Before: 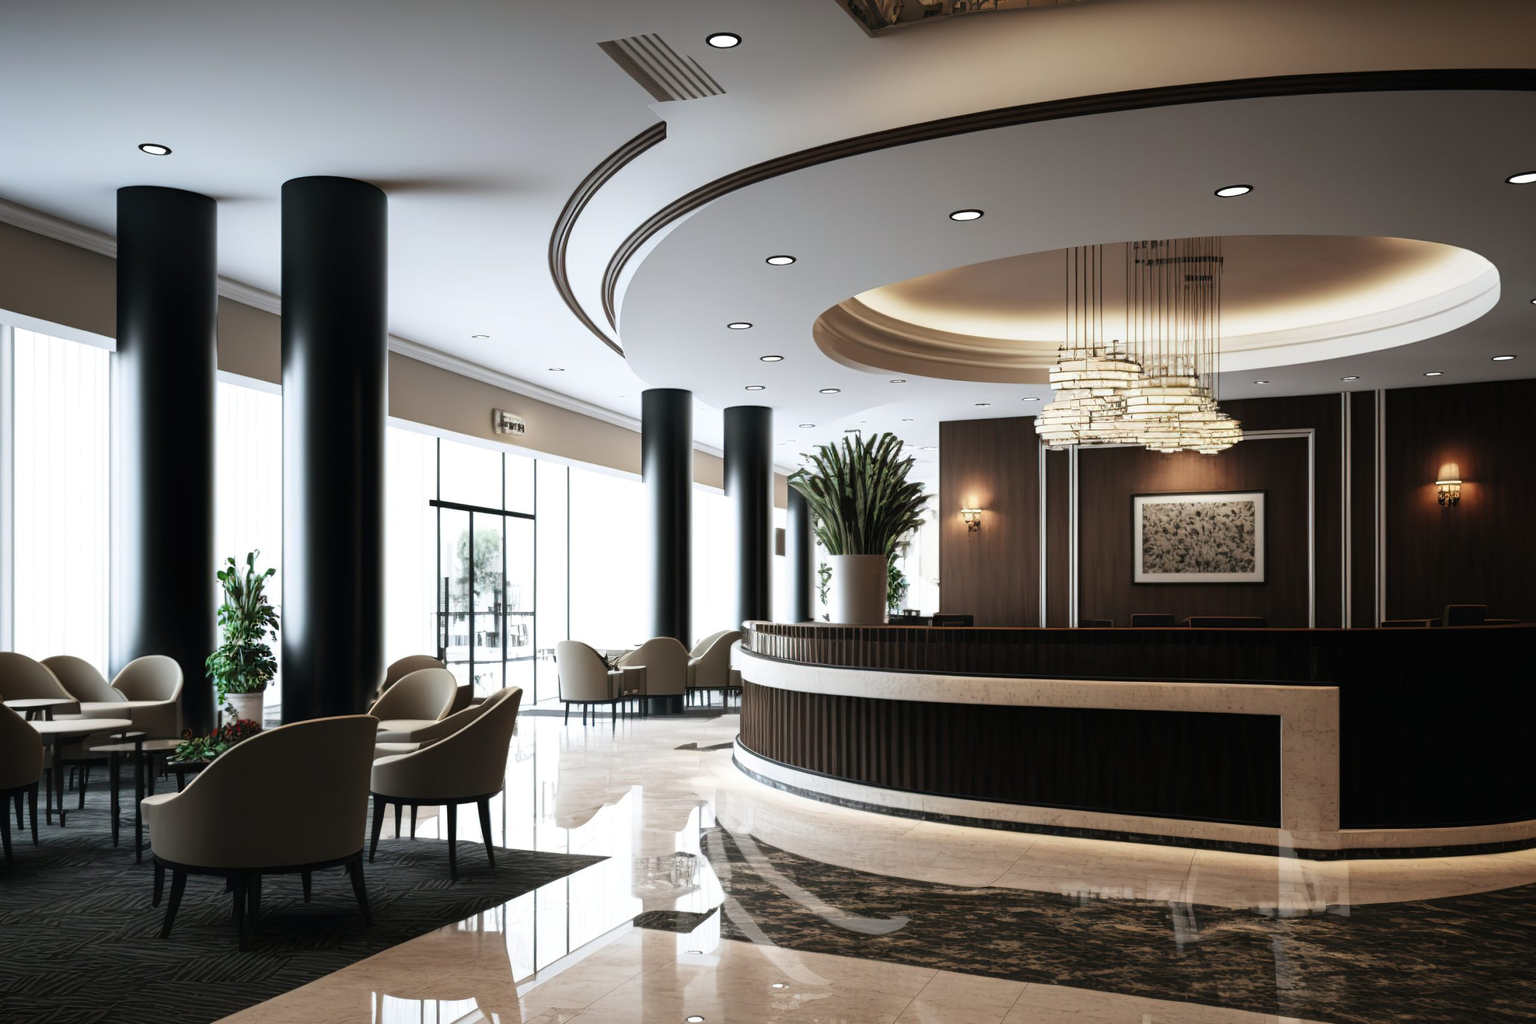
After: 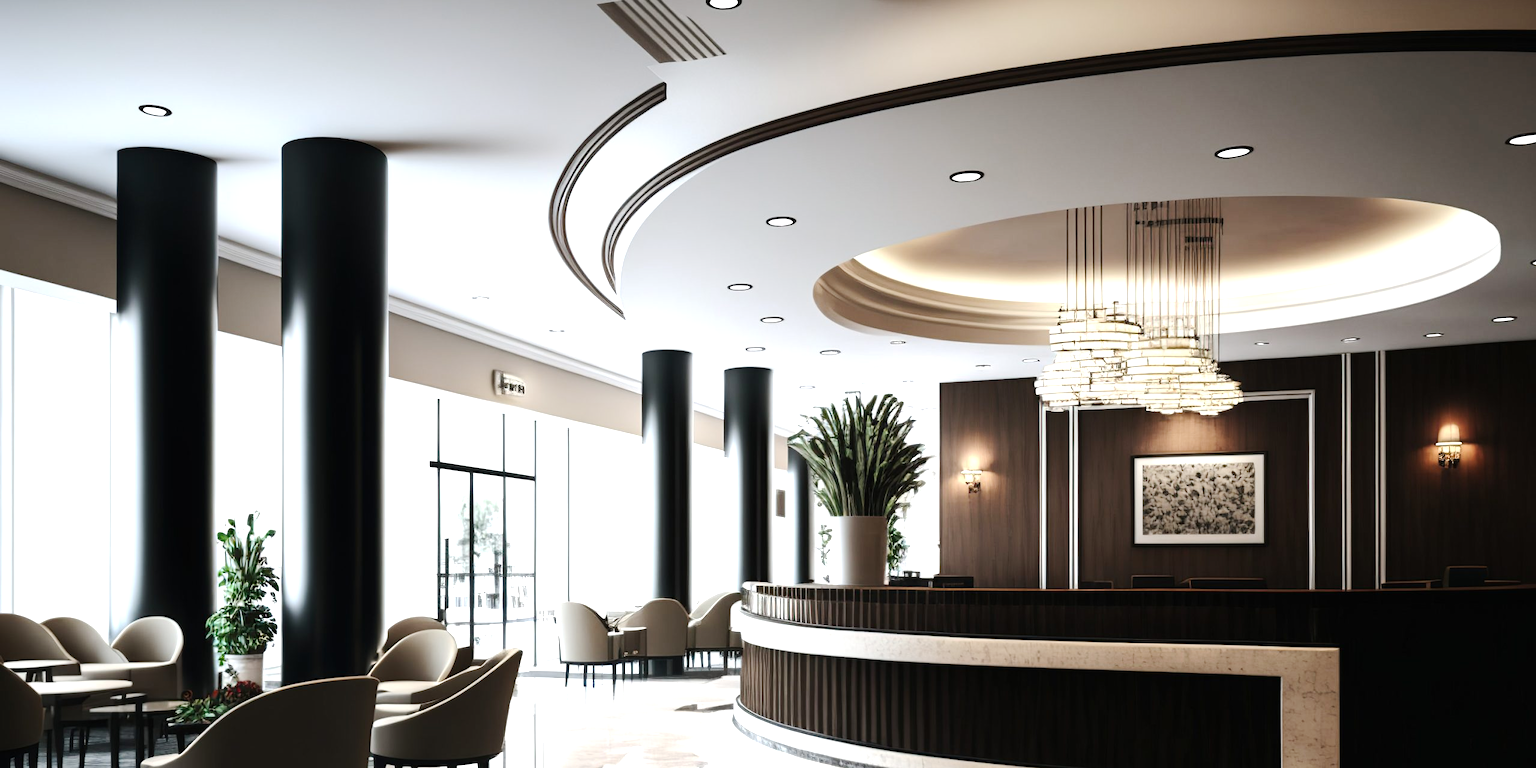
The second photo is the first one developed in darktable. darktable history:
crop: top 3.857%, bottom 21.132%
base curve: curves: ch0 [(0, 0) (0.158, 0.273) (0.879, 0.895) (1, 1)], preserve colors none
tone equalizer: -8 EV -0.75 EV, -7 EV -0.7 EV, -6 EV -0.6 EV, -5 EV -0.4 EV, -3 EV 0.4 EV, -2 EV 0.6 EV, -1 EV 0.7 EV, +0 EV 0.75 EV, edges refinement/feathering 500, mask exposure compensation -1.57 EV, preserve details no
